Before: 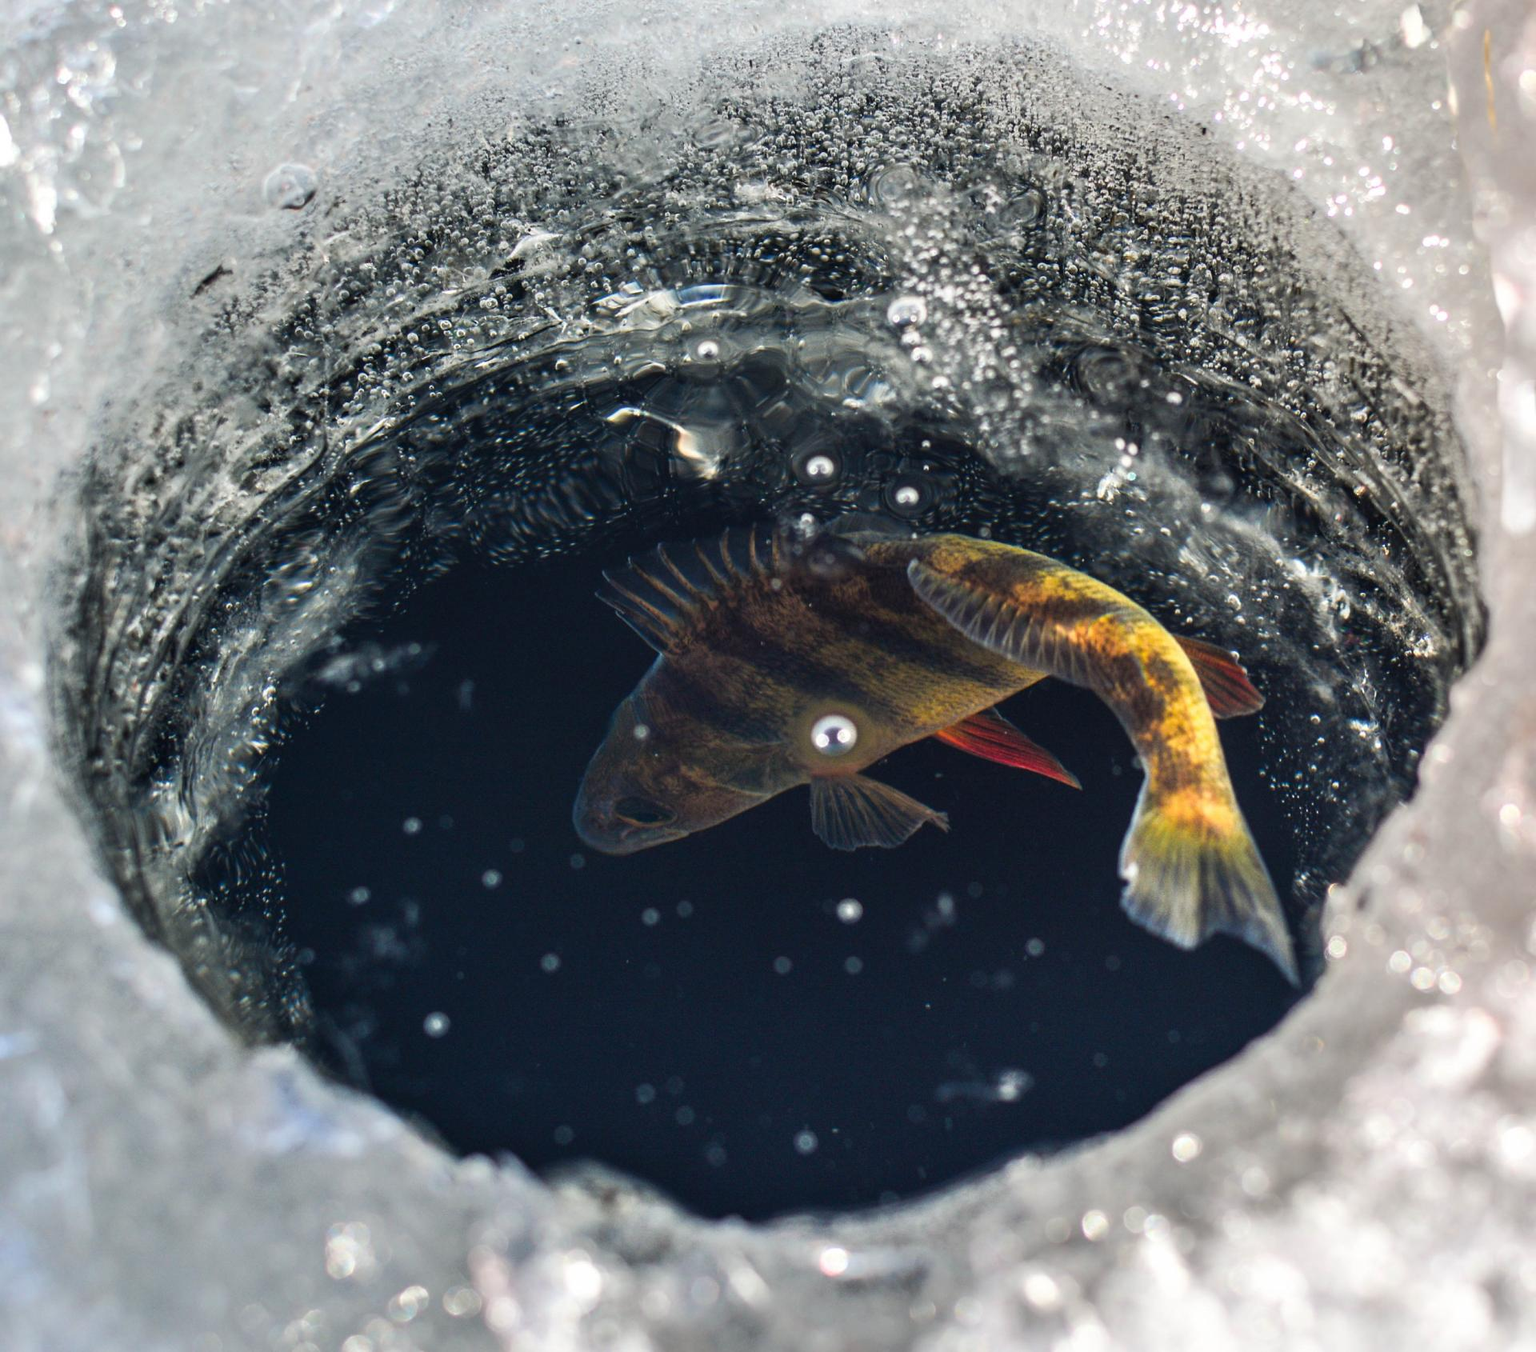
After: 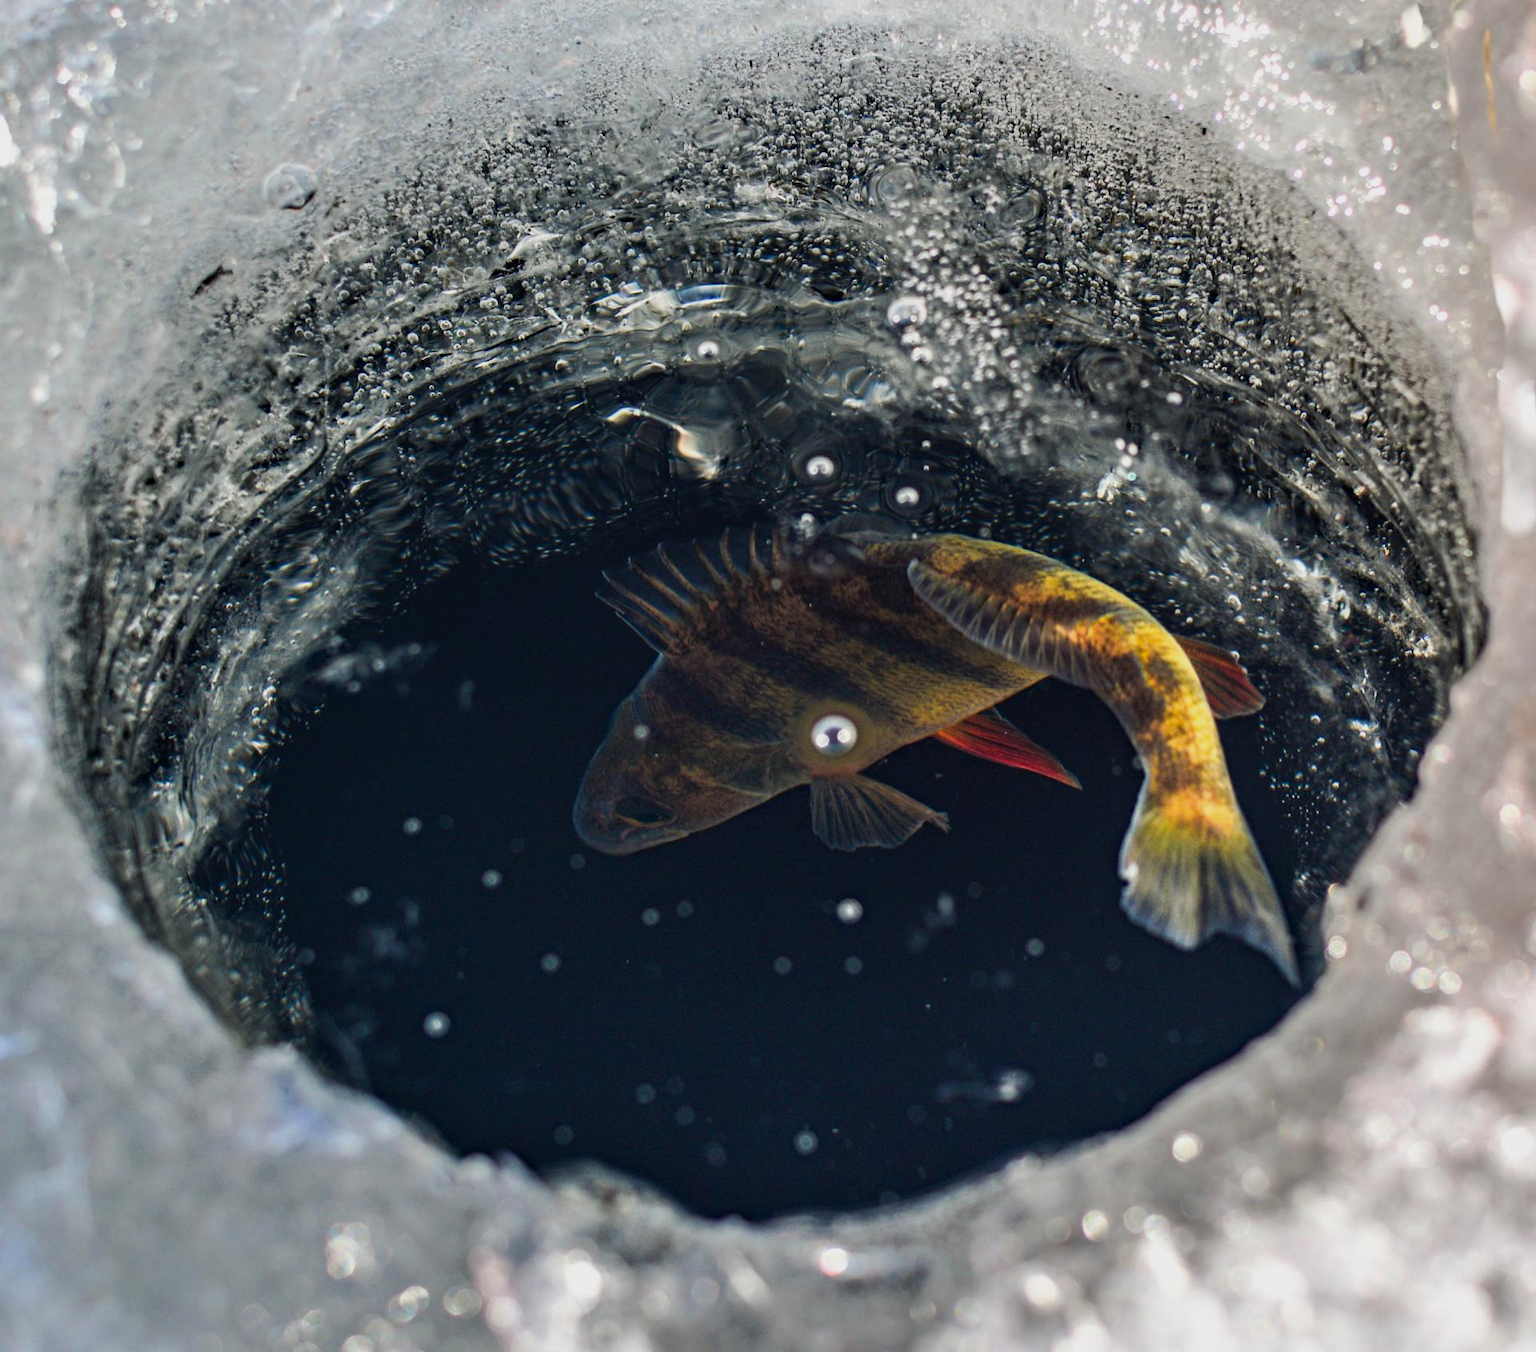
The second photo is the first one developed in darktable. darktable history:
exposure: exposure -0.256 EV, compensate exposure bias true, compensate highlight preservation false
haze removal: adaptive false
